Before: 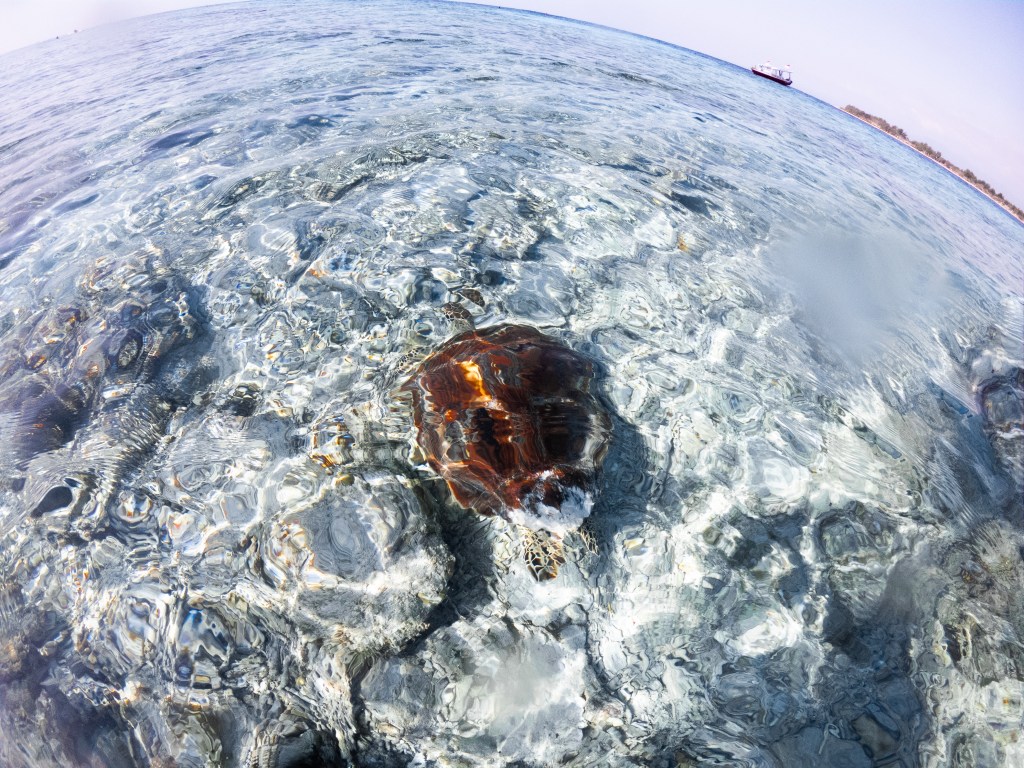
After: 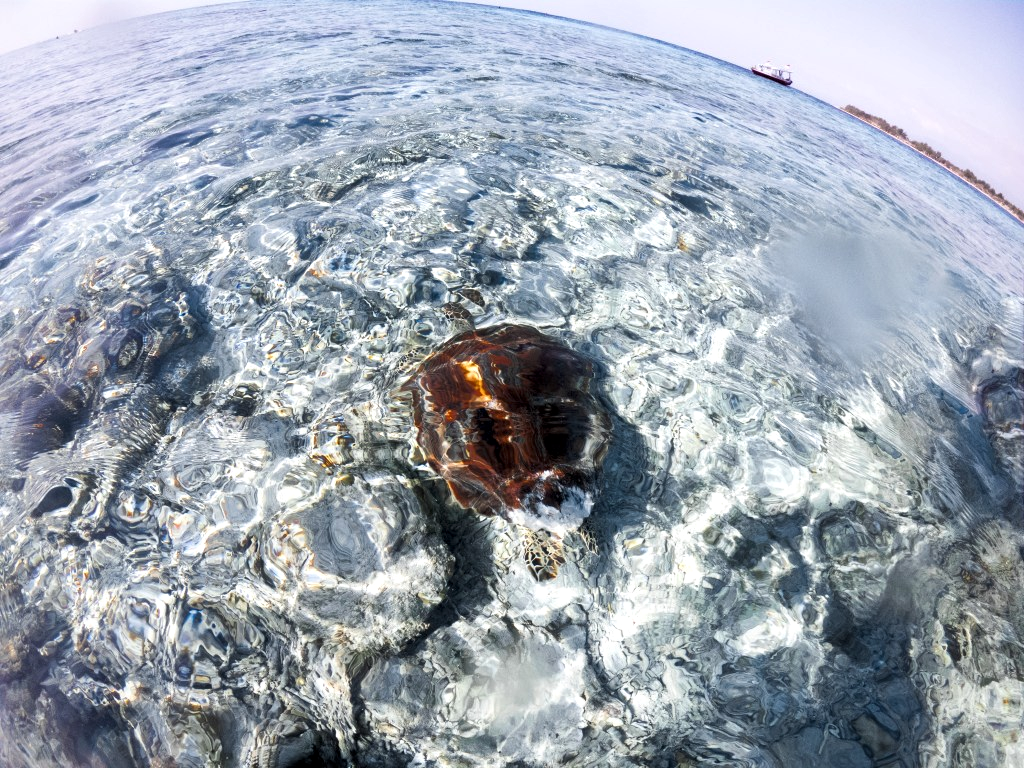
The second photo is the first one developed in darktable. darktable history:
exposure: black level correction 0, compensate exposure bias true, compensate highlight preservation false
levels: mode automatic, black 0.023%, white 99.97%, levels [0.062, 0.494, 0.925]
local contrast: mode bilateral grid, contrast 20, coarseness 100, detail 150%, midtone range 0.2
